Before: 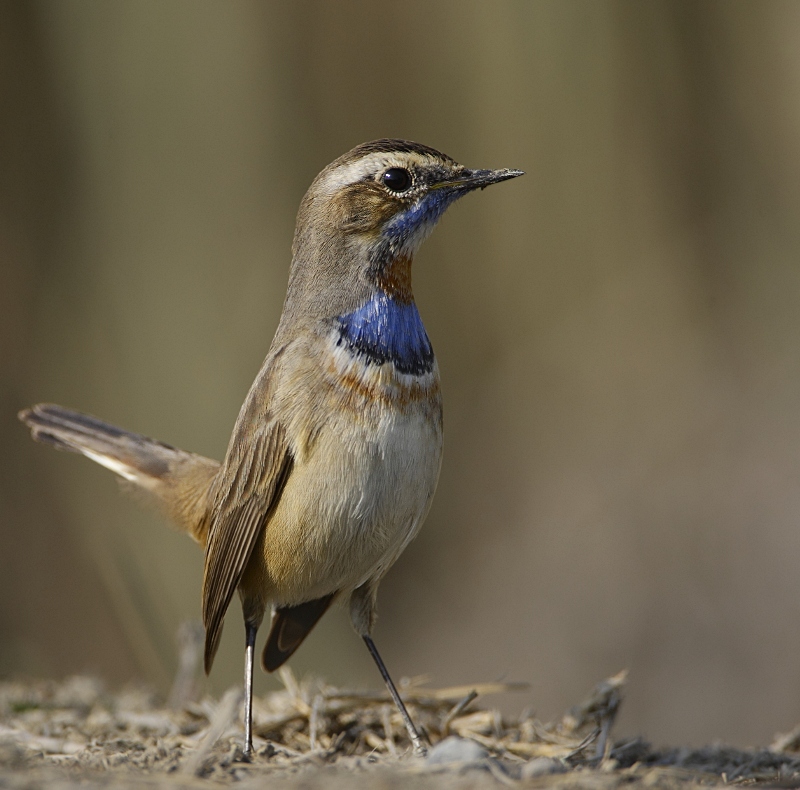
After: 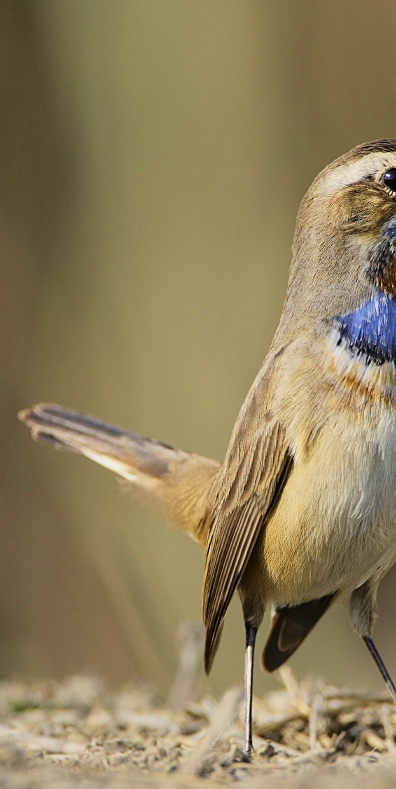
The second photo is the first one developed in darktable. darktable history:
crop and rotate: left 0.029%, top 0%, right 50.355%
exposure: black level correction 0, exposure 0.865 EV, compensate highlight preservation false
filmic rgb: black relative exposure -7.65 EV, white relative exposure 4.56 EV, threshold 3.03 EV, hardness 3.61, color science v6 (2022), enable highlight reconstruction true
velvia: on, module defaults
